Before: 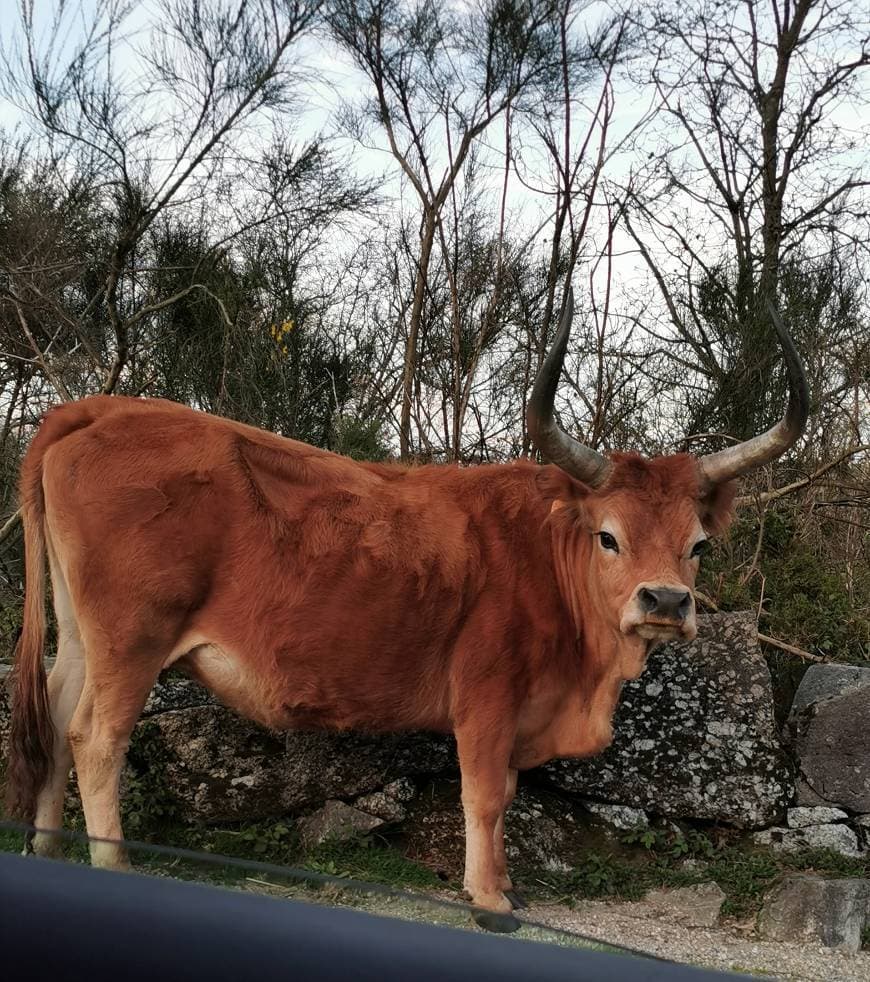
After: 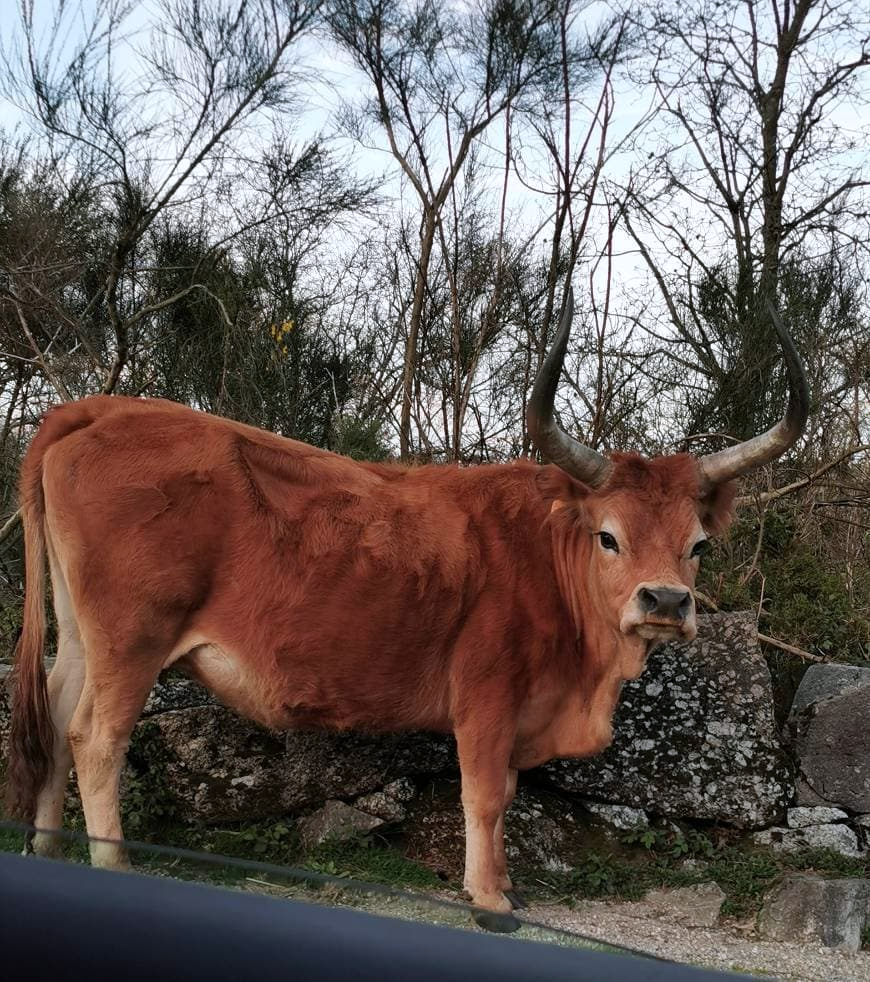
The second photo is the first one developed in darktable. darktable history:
color correction: highlights a* -0.1, highlights b* -5.17, shadows a* -0.123, shadows b* -0.096
